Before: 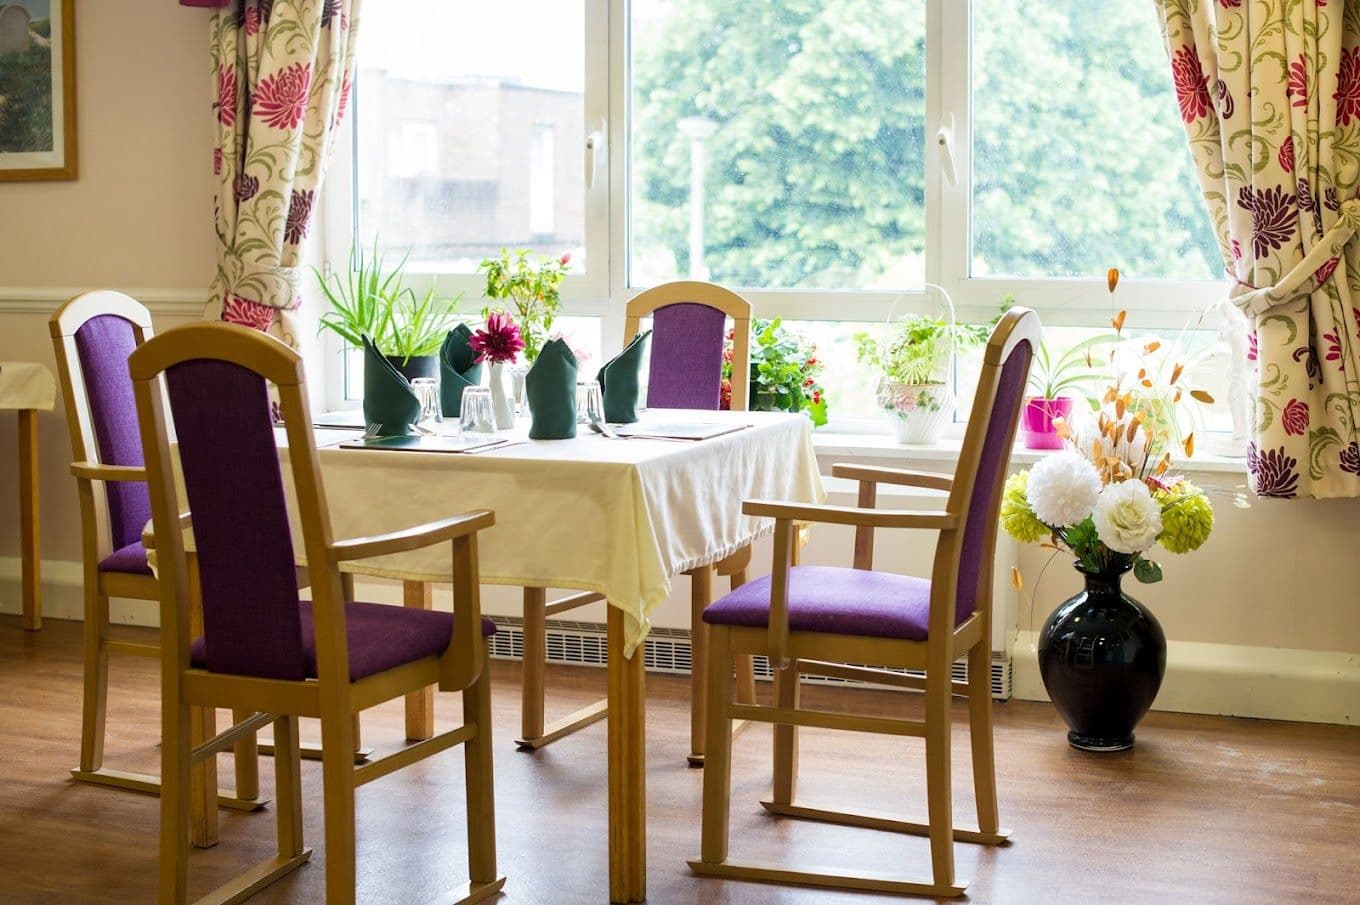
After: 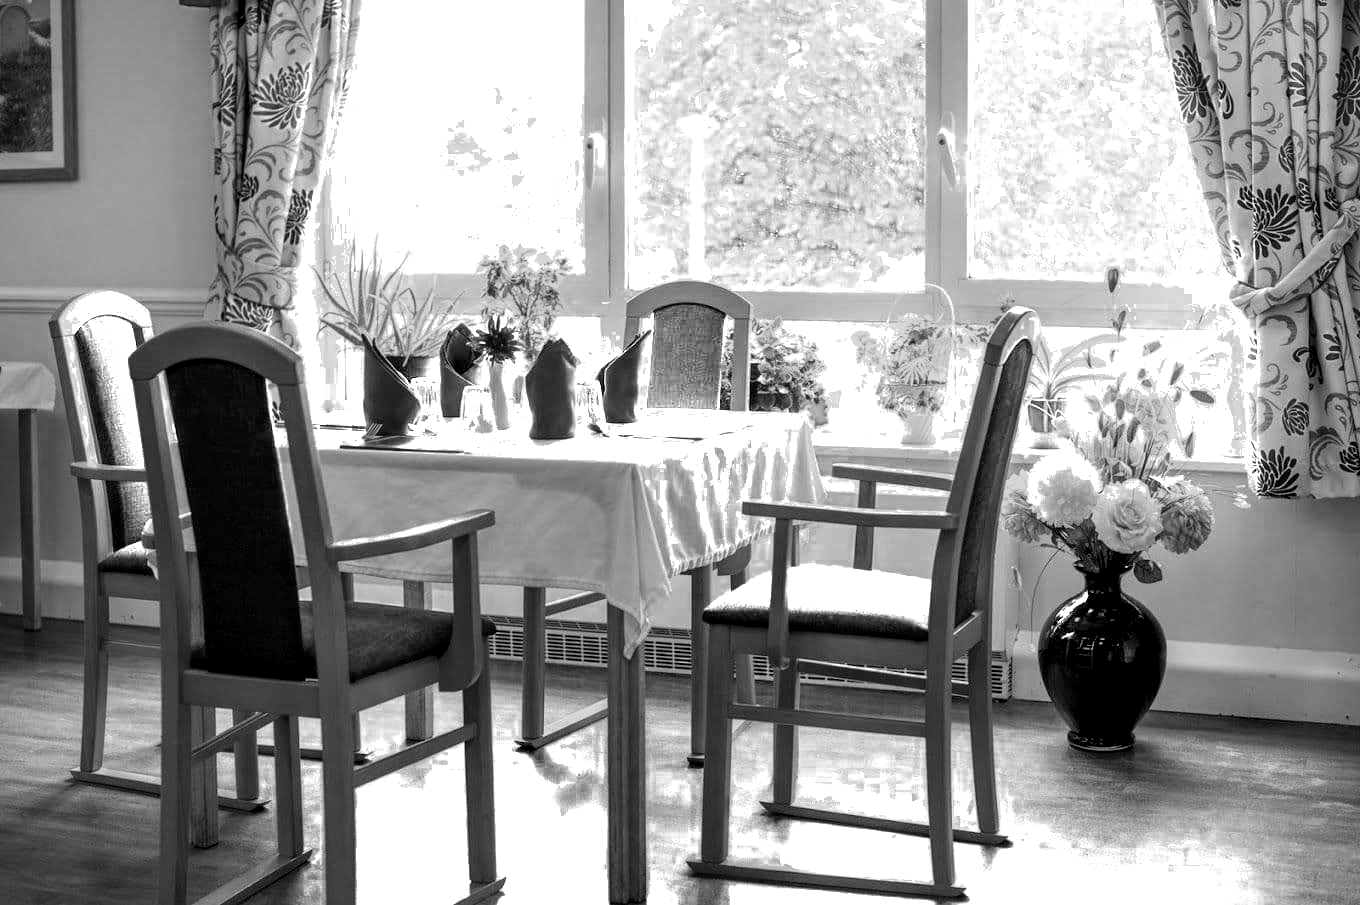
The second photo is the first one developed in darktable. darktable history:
velvia: on, module defaults
local contrast: highlights 77%, shadows 56%, detail 174%, midtone range 0.428
color zones: curves: ch0 [(0, 0.613) (0.01, 0.613) (0.245, 0.448) (0.498, 0.529) (0.642, 0.665) (0.879, 0.777) (0.99, 0.613)]; ch1 [(0, 0) (0.143, 0) (0.286, 0) (0.429, 0) (0.571, 0) (0.714, 0) (0.857, 0)], process mode strong
